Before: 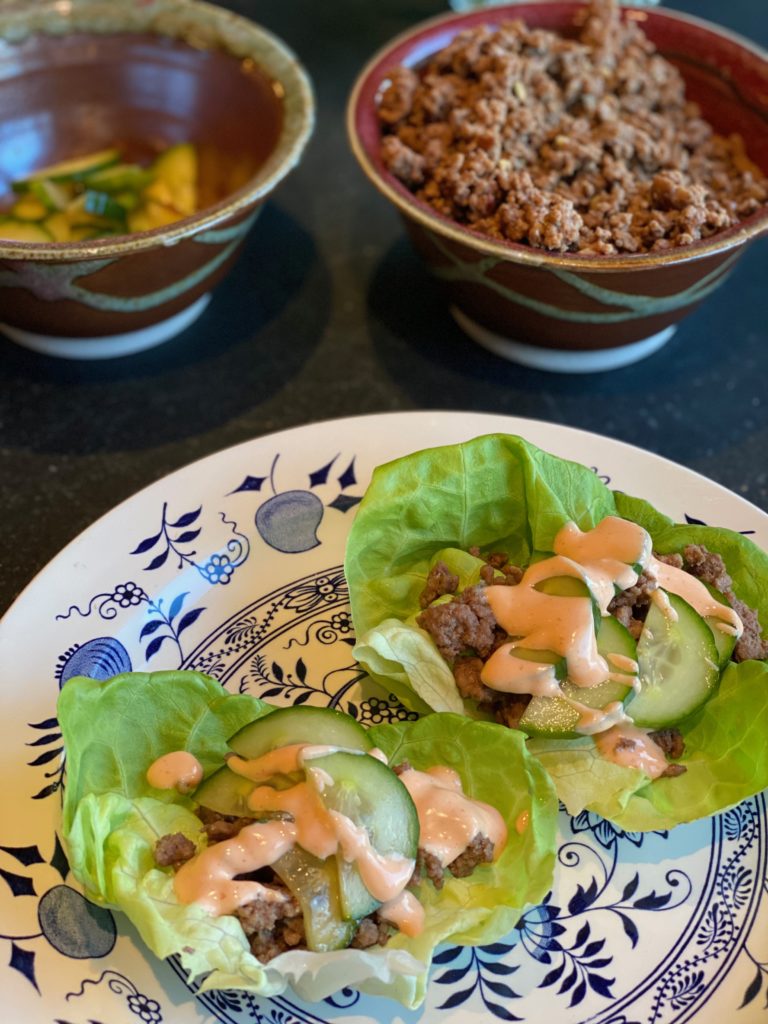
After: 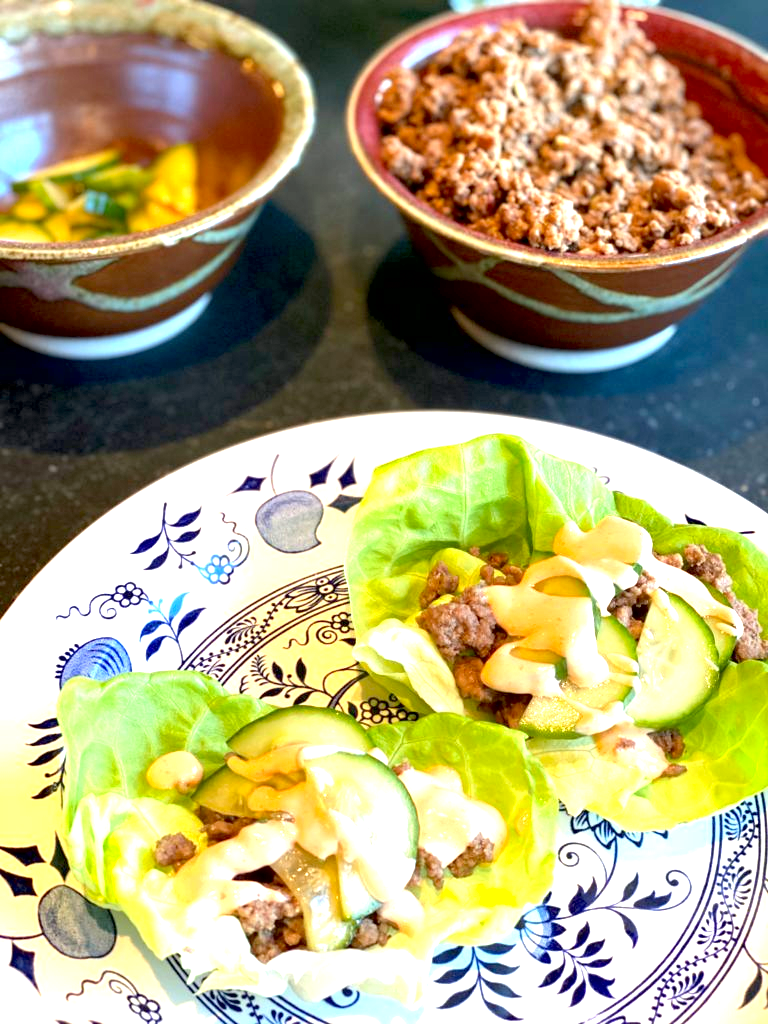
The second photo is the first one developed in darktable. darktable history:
local contrast: mode bilateral grid, contrast 15, coarseness 37, detail 104%, midtone range 0.2
exposure: black level correction 0.001, exposure 1.643 EV, compensate highlight preservation false
